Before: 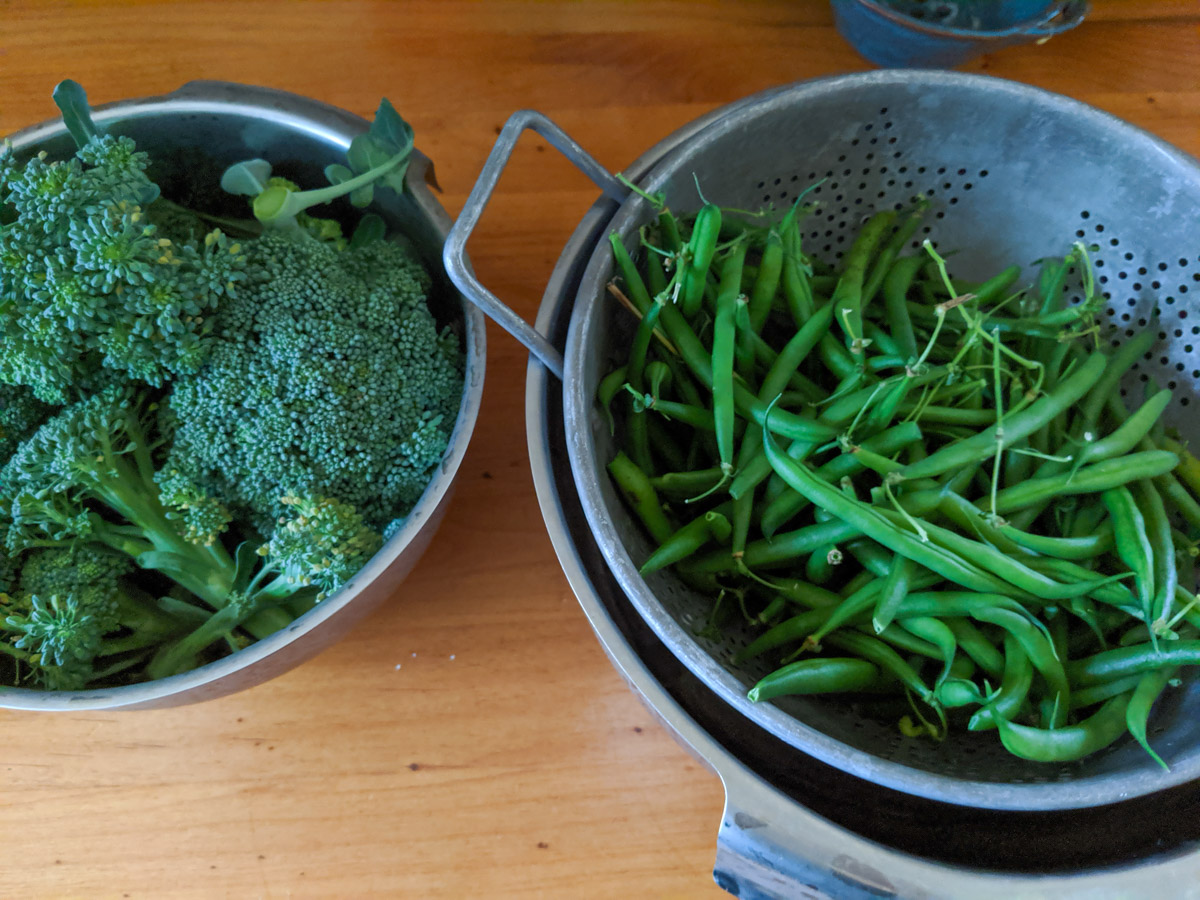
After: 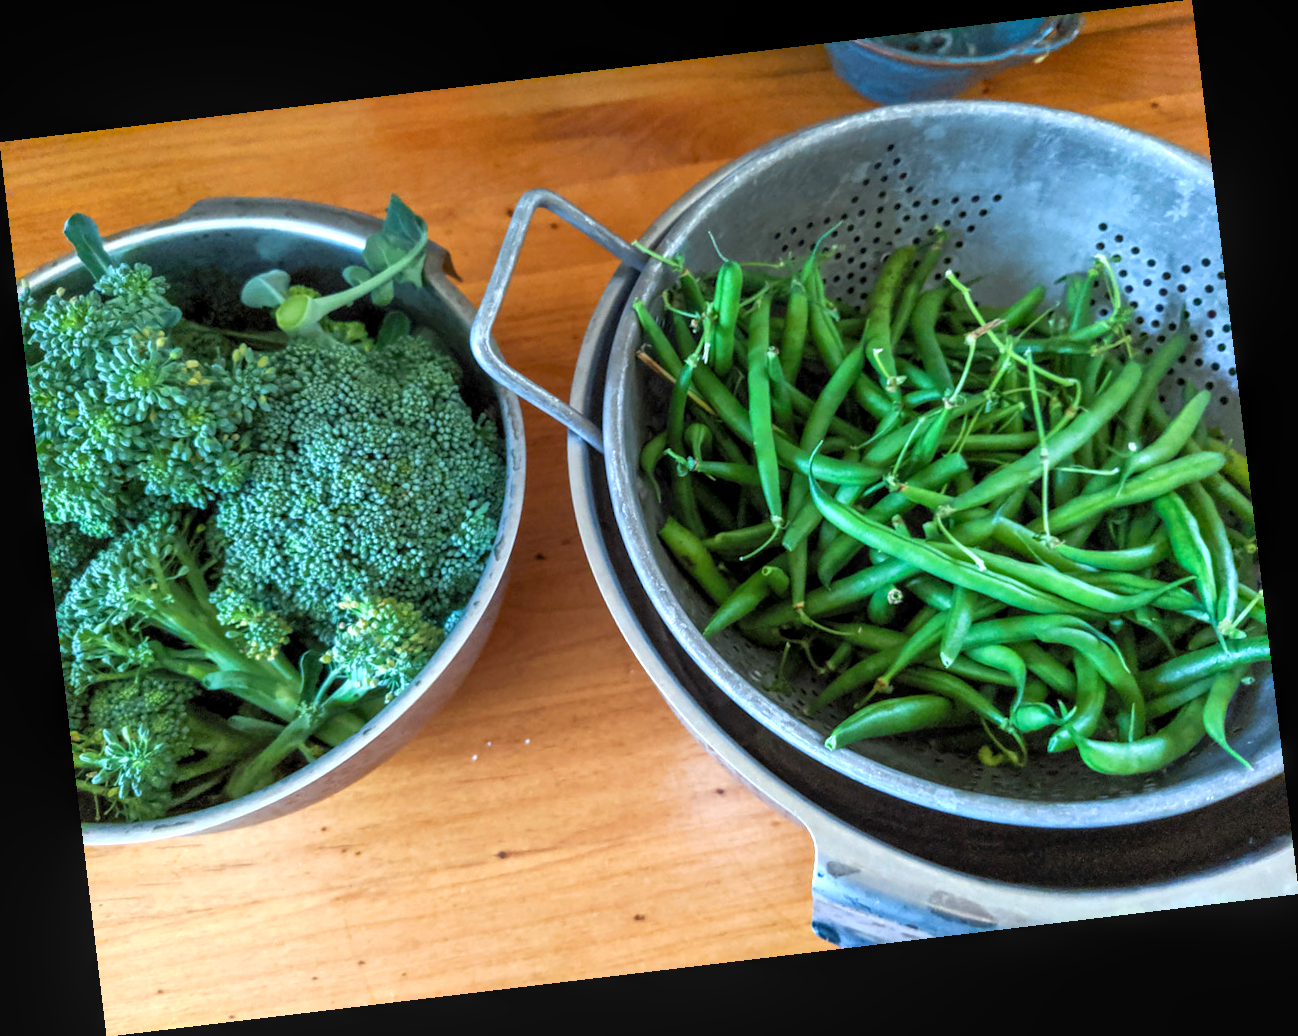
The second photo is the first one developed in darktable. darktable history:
exposure: black level correction 0, exposure 0.95 EV, compensate exposure bias true, compensate highlight preservation false
rotate and perspective: rotation -6.83°, automatic cropping off
local contrast: on, module defaults
